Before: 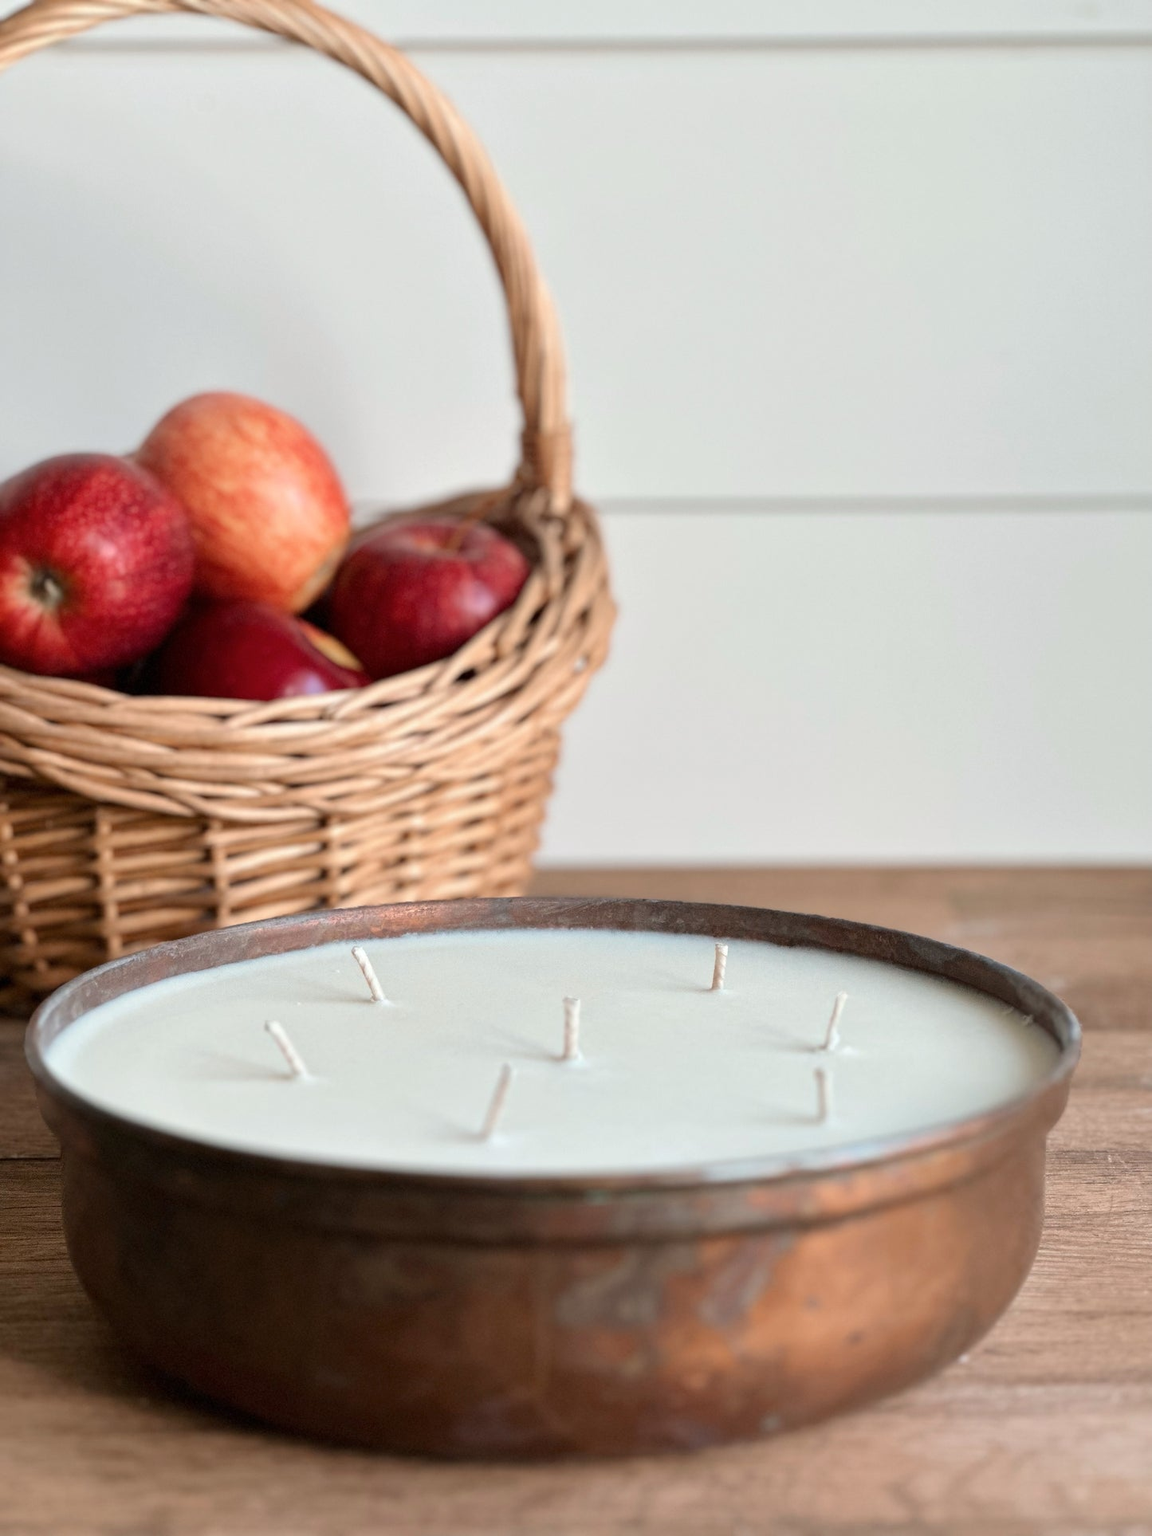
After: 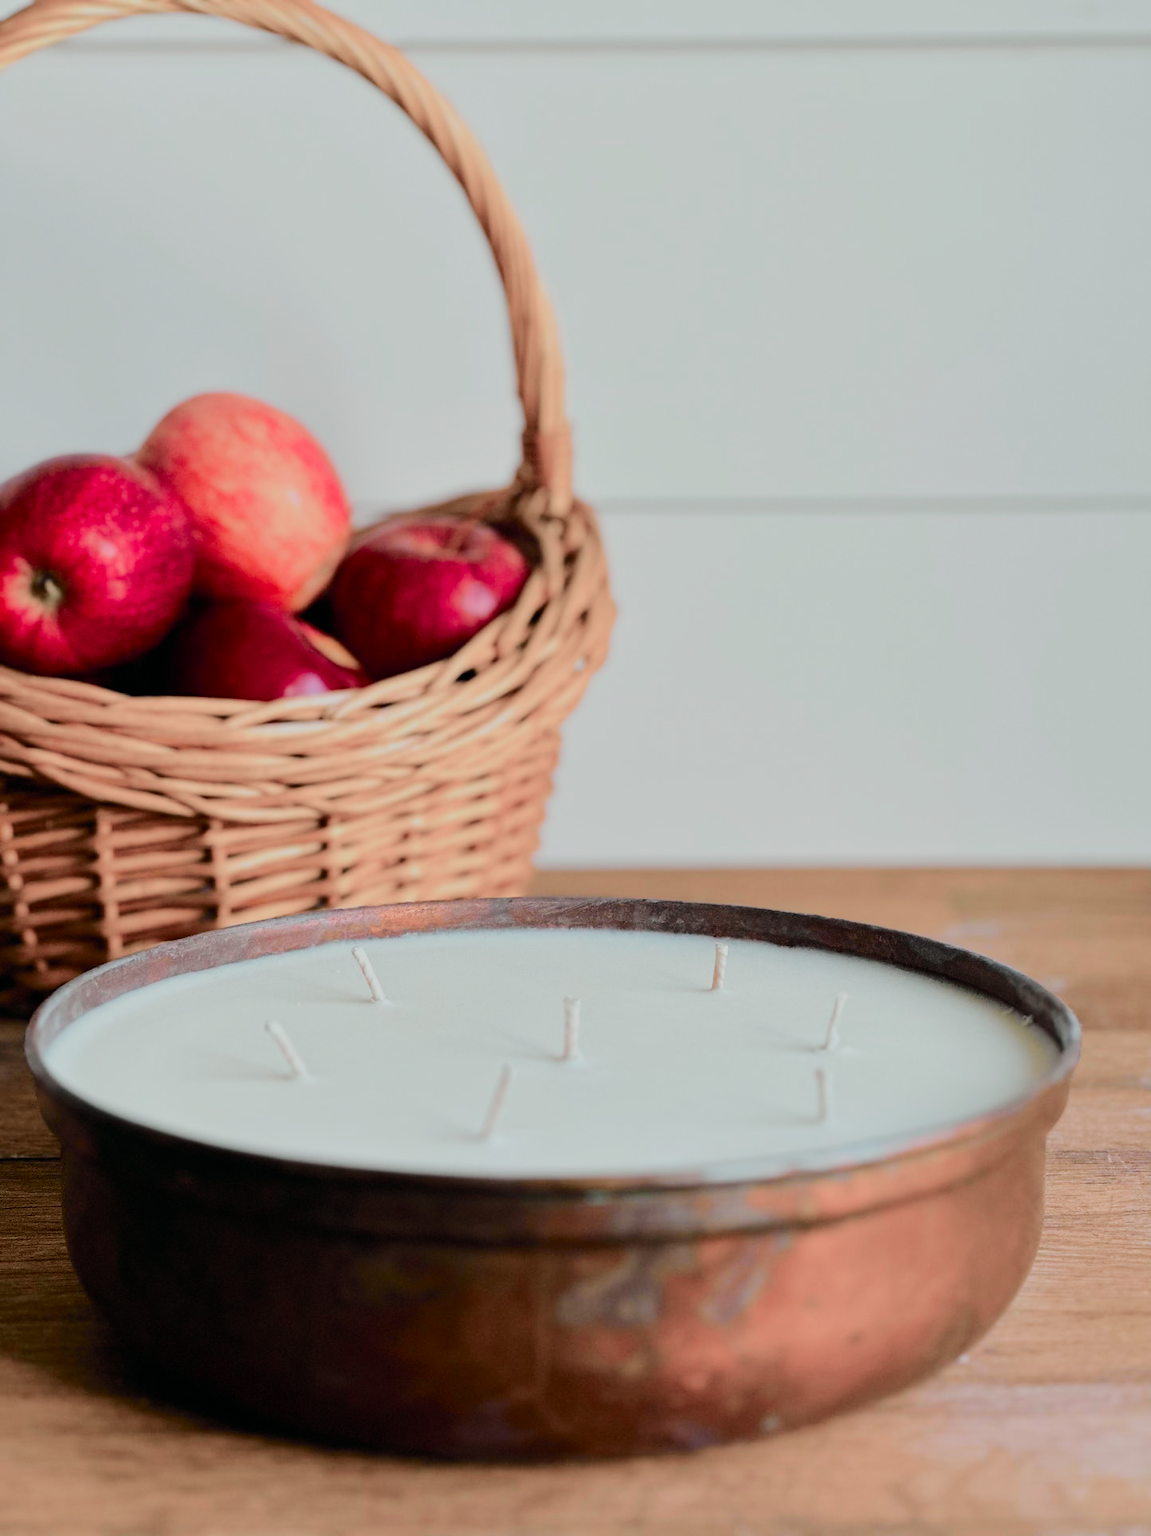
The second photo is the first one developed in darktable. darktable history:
tone curve: curves: ch0 [(0, 0.003) (0.211, 0.174) (0.482, 0.519) (0.843, 0.821) (0.992, 0.971)]; ch1 [(0, 0) (0.276, 0.206) (0.393, 0.364) (0.482, 0.477) (0.506, 0.5) (0.523, 0.523) (0.572, 0.592) (0.635, 0.665) (0.695, 0.759) (1, 1)]; ch2 [(0, 0) (0.438, 0.456) (0.498, 0.497) (0.536, 0.527) (0.562, 0.584) (0.619, 0.602) (0.698, 0.698) (1, 1)], color space Lab, independent channels, preserve colors none
color balance: contrast 10%
filmic rgb: black relative exposure -16 EV, white relative exposure 6.92 EV, hardness 4.7
